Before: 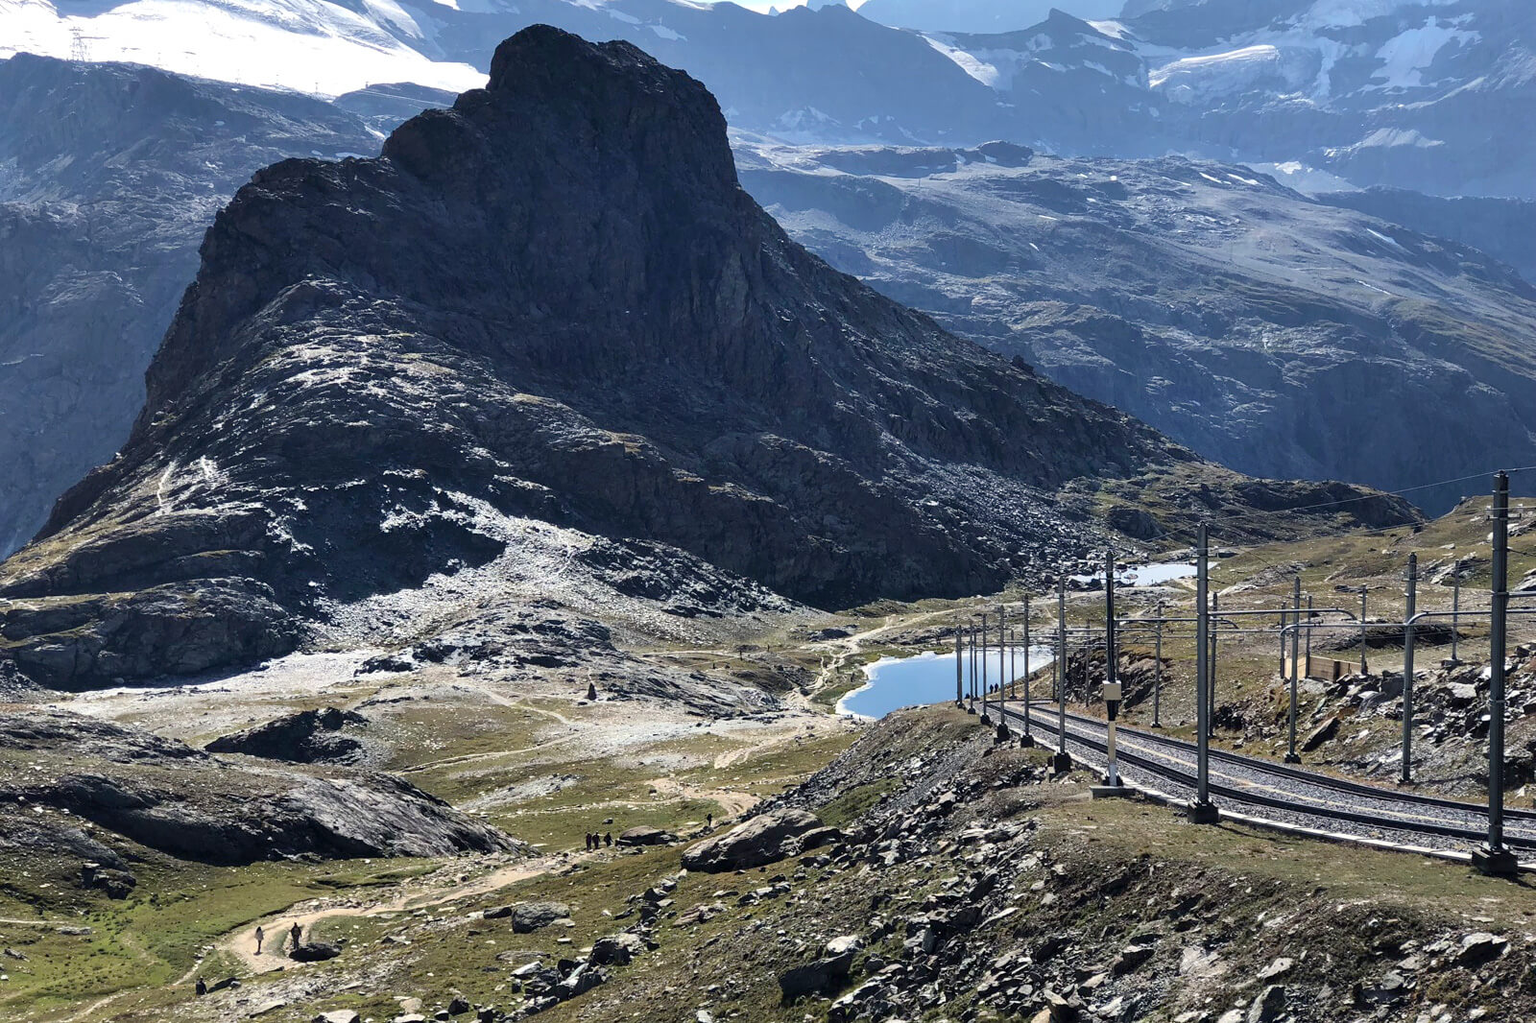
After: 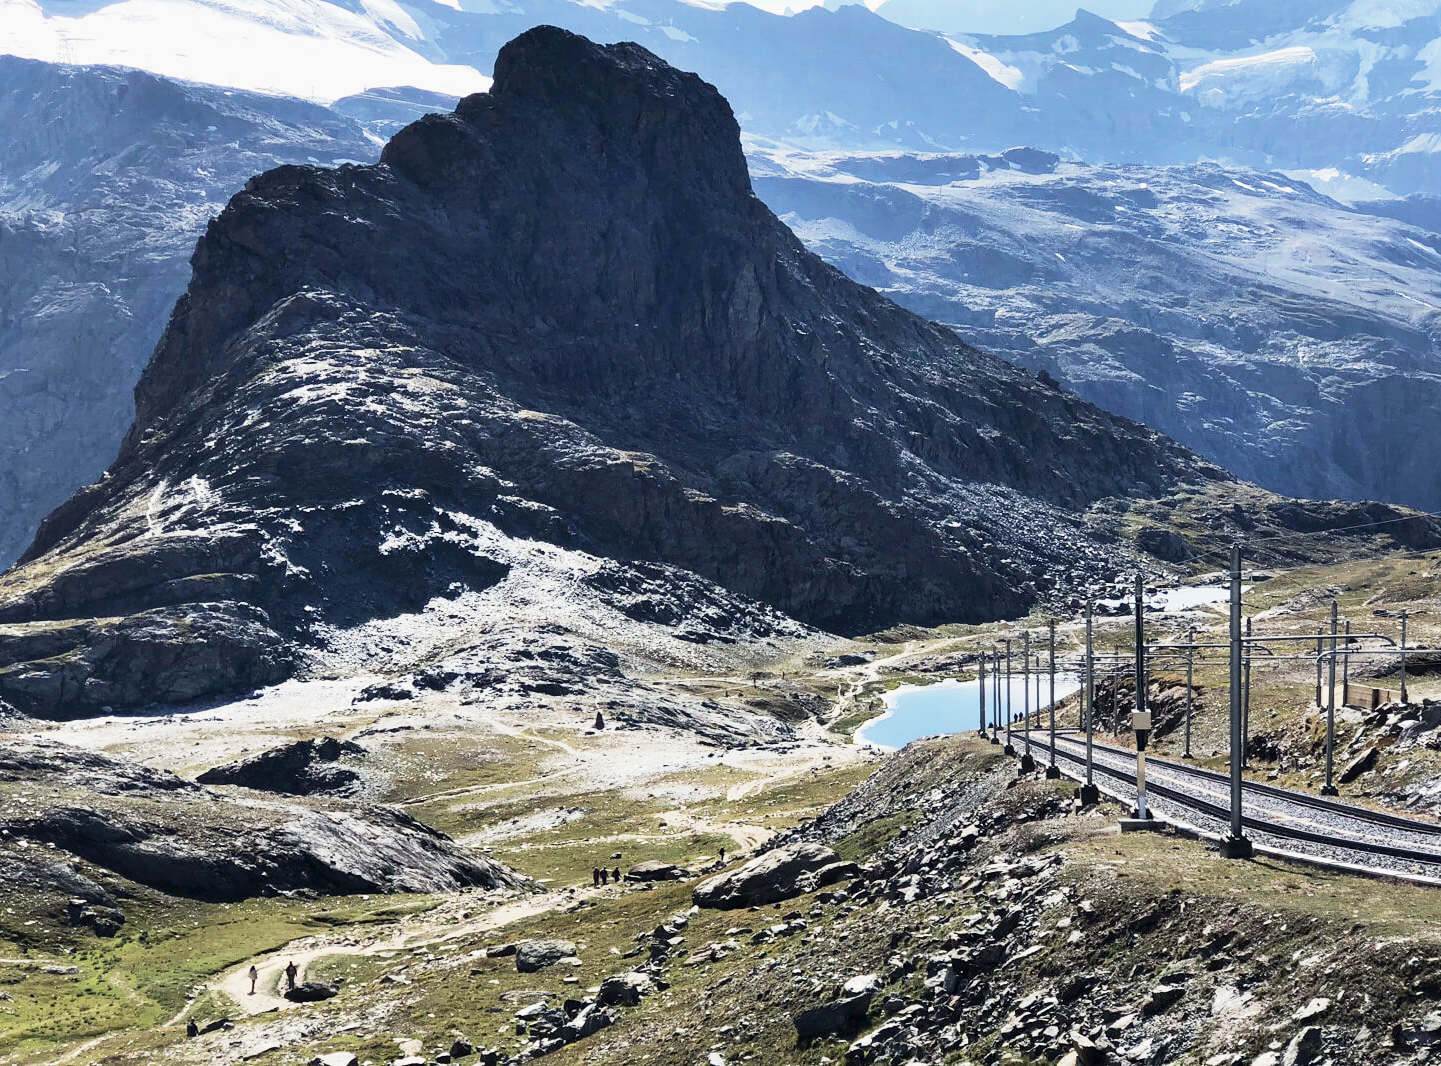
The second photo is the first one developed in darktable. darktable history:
crop and rotate: left 1.088%, right 8.807%
tone equalizer: -8 EV -0.417 EV, -7 EV -0.389 EV, -6 EV -0.333 EV, -5 EV -0.222 EV, -3 EV 0.222 EV, -2 EV 0.333 EV, -1 EV 0.389 EV, +0 EV 0.417 EV, edges refinement/feathering 500, mask exposure compensation -1.57 EV, preserve details no
base curve: curves: ch0 [(0, 0) (0.088, 0.125) (0.176, 0.251) (0.354, 0.501) (0.613, 0.749) (1, 0.877)], preserve colors none
